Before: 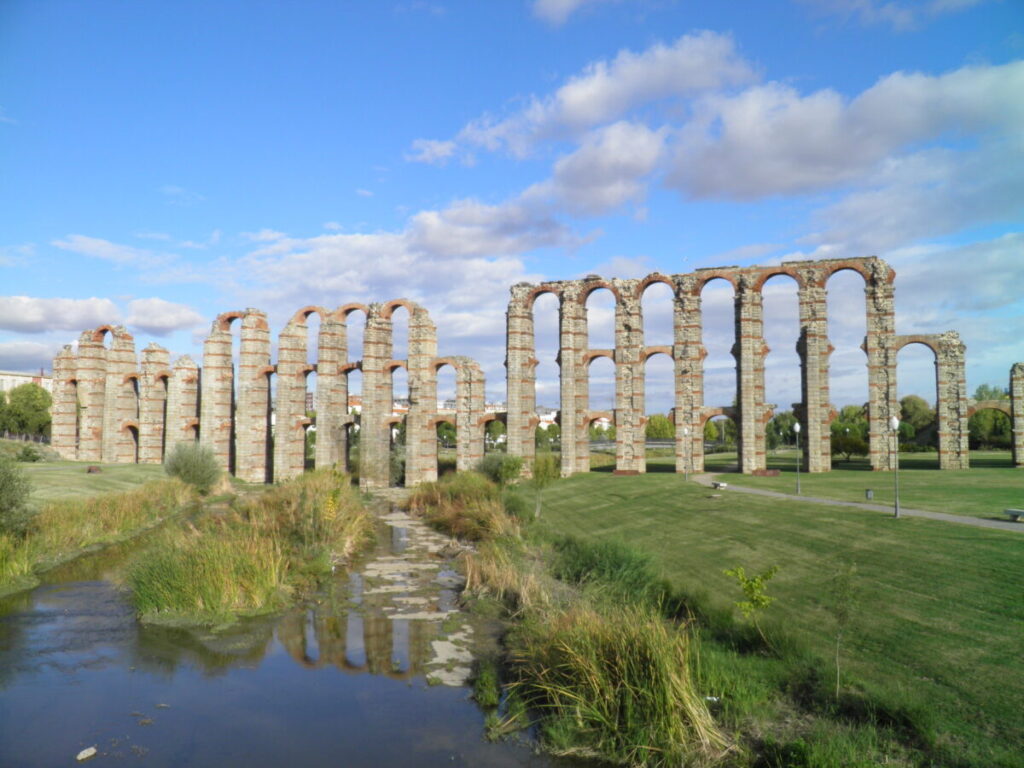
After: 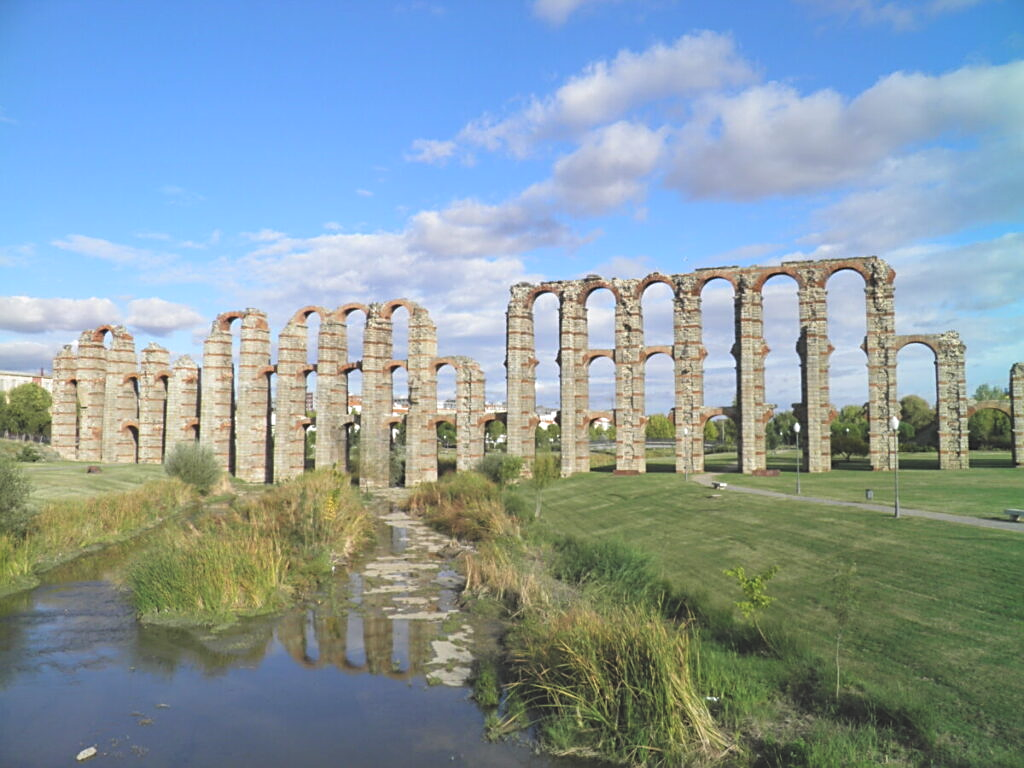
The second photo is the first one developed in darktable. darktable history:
sharpen: on, module defaults
shadows and highlights: shadows 52.34, highlights -28.23, soften with gaussian
exposure: black level correction -0.025, exposure -0.117 EV, compensate highlight preservation false
rgb levels: levels [[0.013, 0.434, 0.89], [0, 0.5, 1], [0, 0.5, 1]]
